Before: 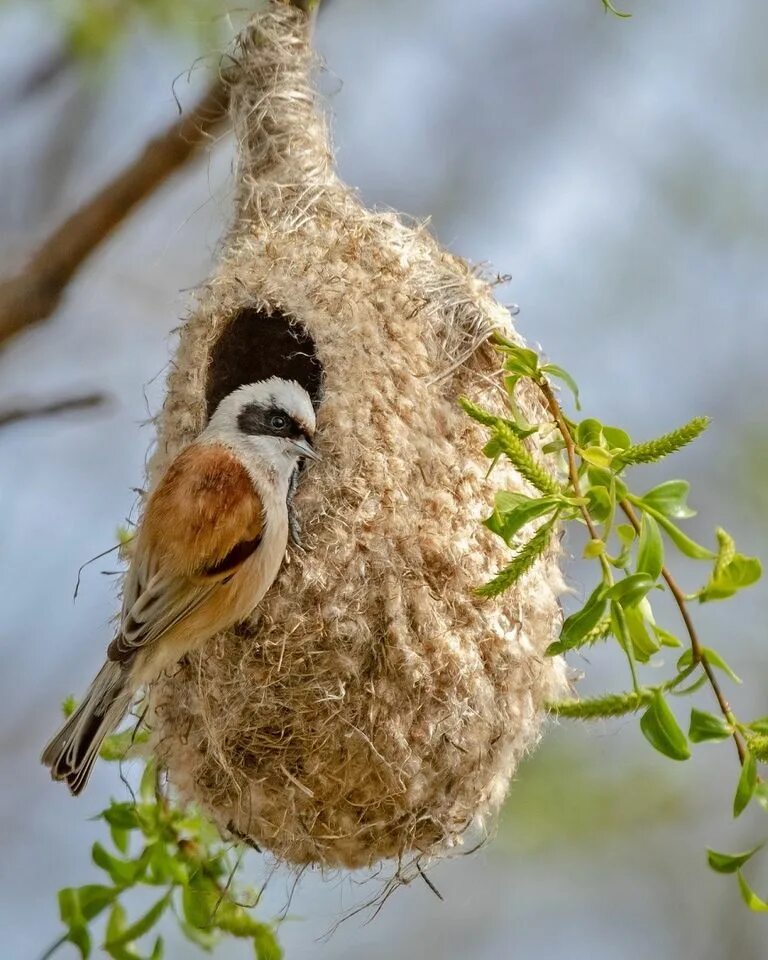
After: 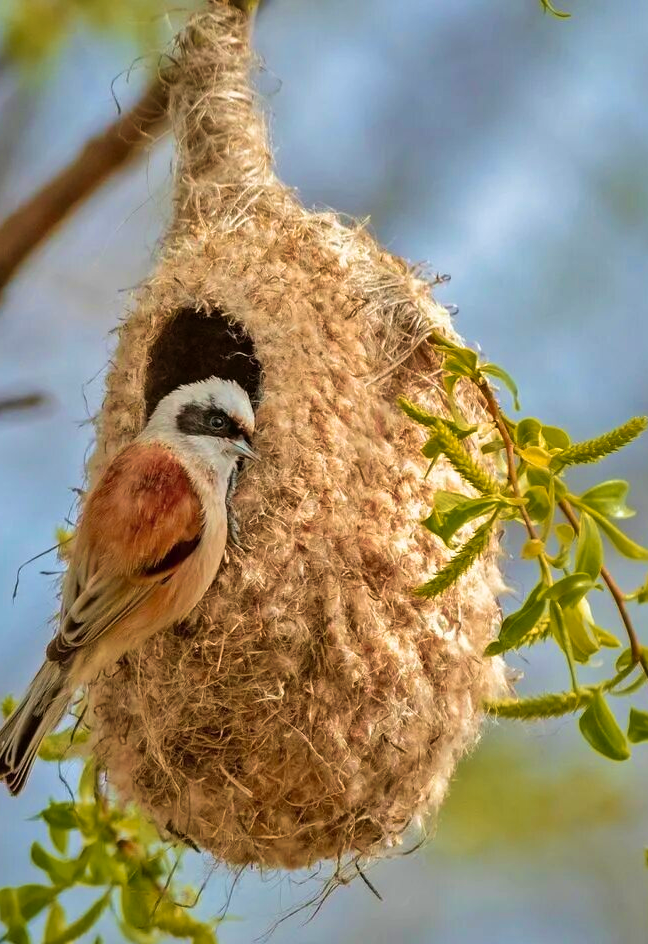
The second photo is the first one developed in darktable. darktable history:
velvia: strength 56%
crop: left 8.026%, right 7.374%
shadows and highlights: soften with gaussian
color zones: curves: ch1 [(0.235, 0.558) (0.75, 0.5)]; ch2 [(0.25, 0.462) (0.749, 0.457)], mix 25.94%
rgb curve: mode RGB, independent channels
